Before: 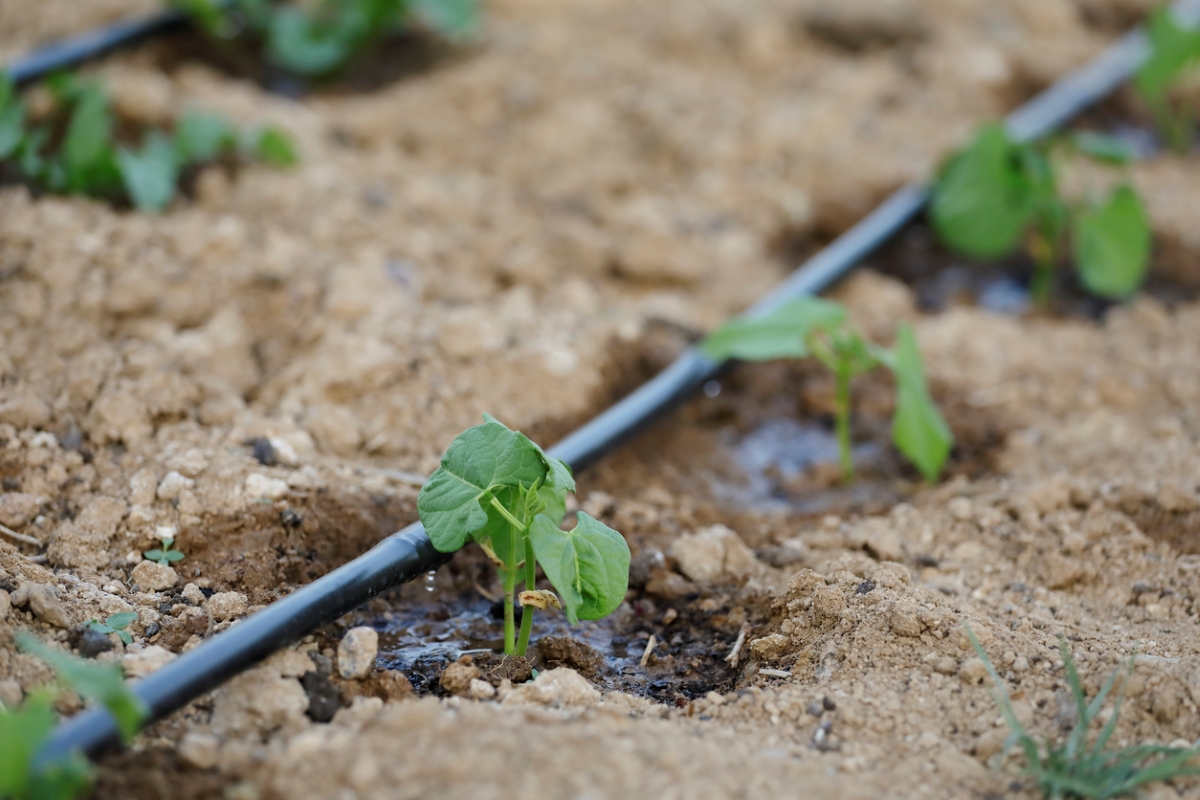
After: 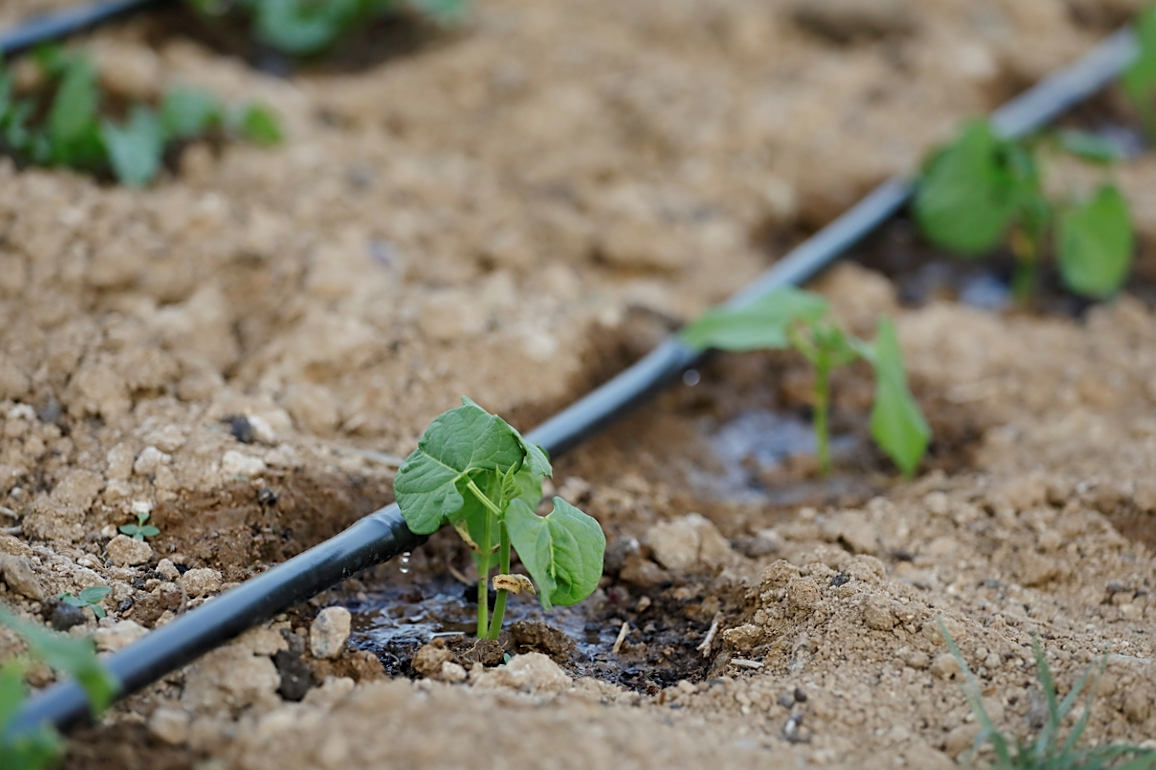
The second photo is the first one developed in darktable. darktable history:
shadows and highlights: shadows 51.82, highlights -28.24, soften with gaussian
exposure: exposure -0.112 EV, compensate highlight preservation false
sharpen: on, module defaults
crop and rotate: angle -1.45°
